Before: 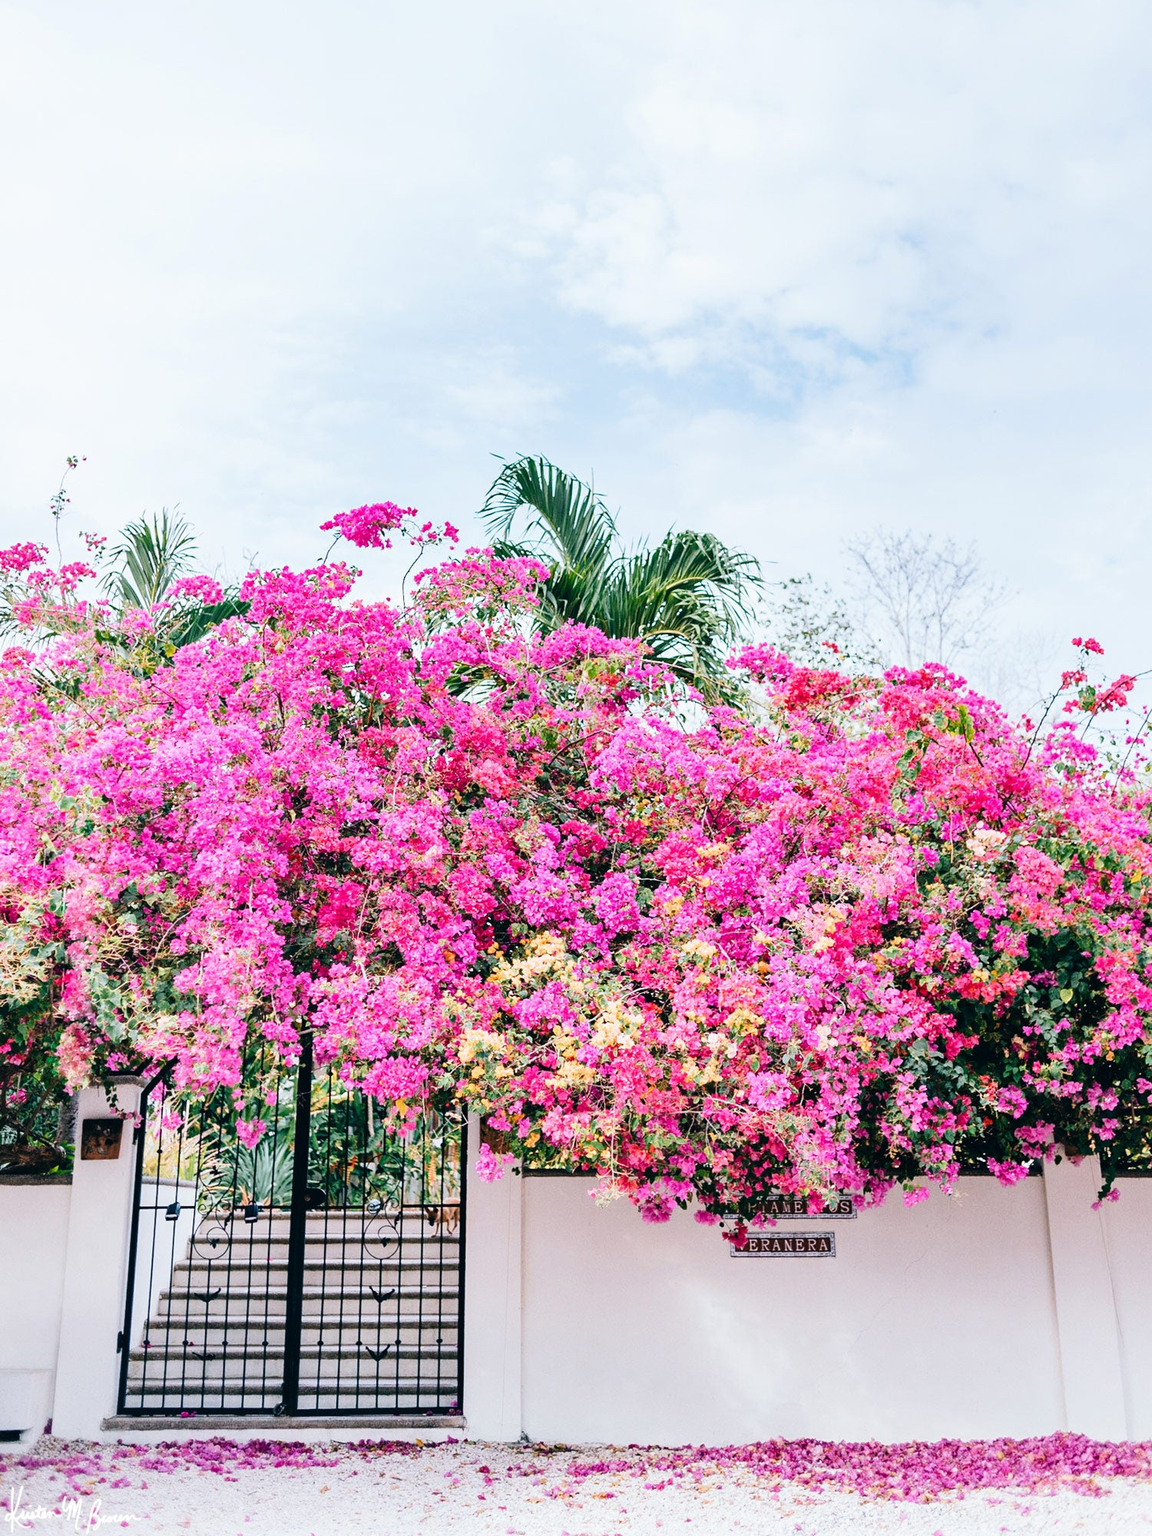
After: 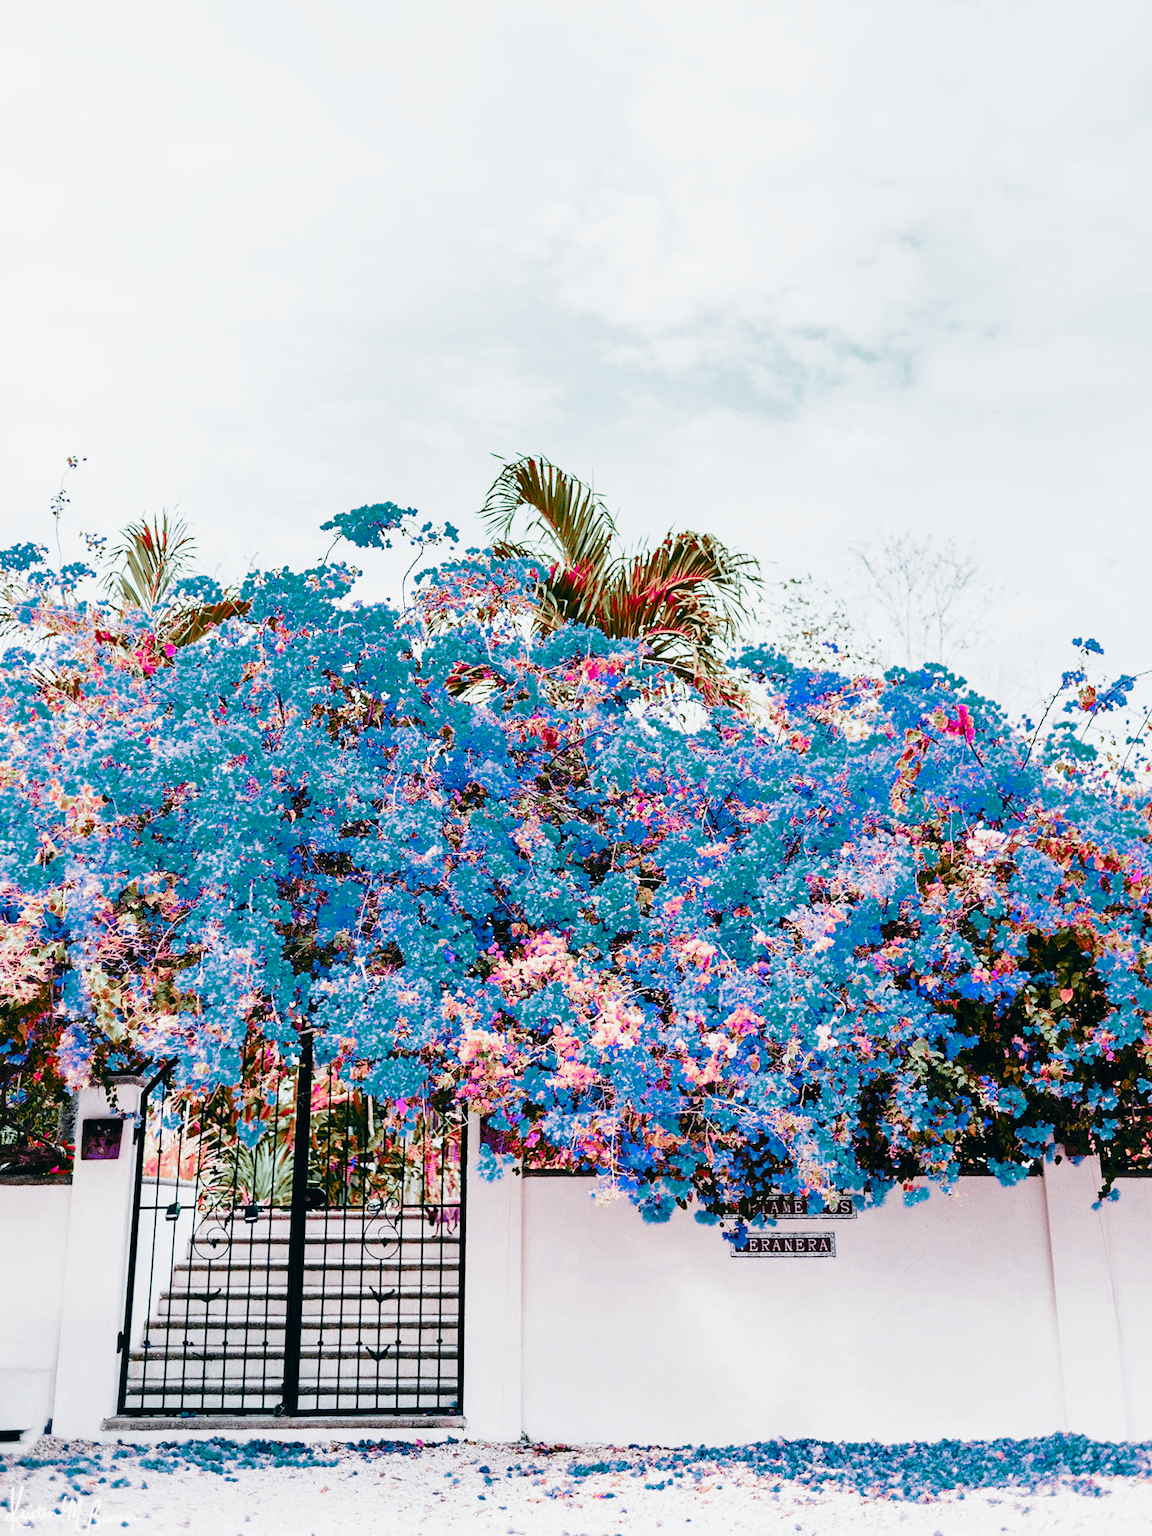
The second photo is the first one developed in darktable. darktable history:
exposure: exposure -0.36 EV, compensate highlight preservation false
base curve: curves: ch0 [(0, 0) (0.028, 0.03) (0.121, 0.232) (0.46, 0.748) (0.859, 0.968) (1, 1)], preserve colors none
color zones: curves: ch0 [(0.826, 0.353)]; ch1 [(0.242, 0.647) (0.889, 0.342)]; ch2 [(0.246, 0.089) (0.969, 0.068)]
